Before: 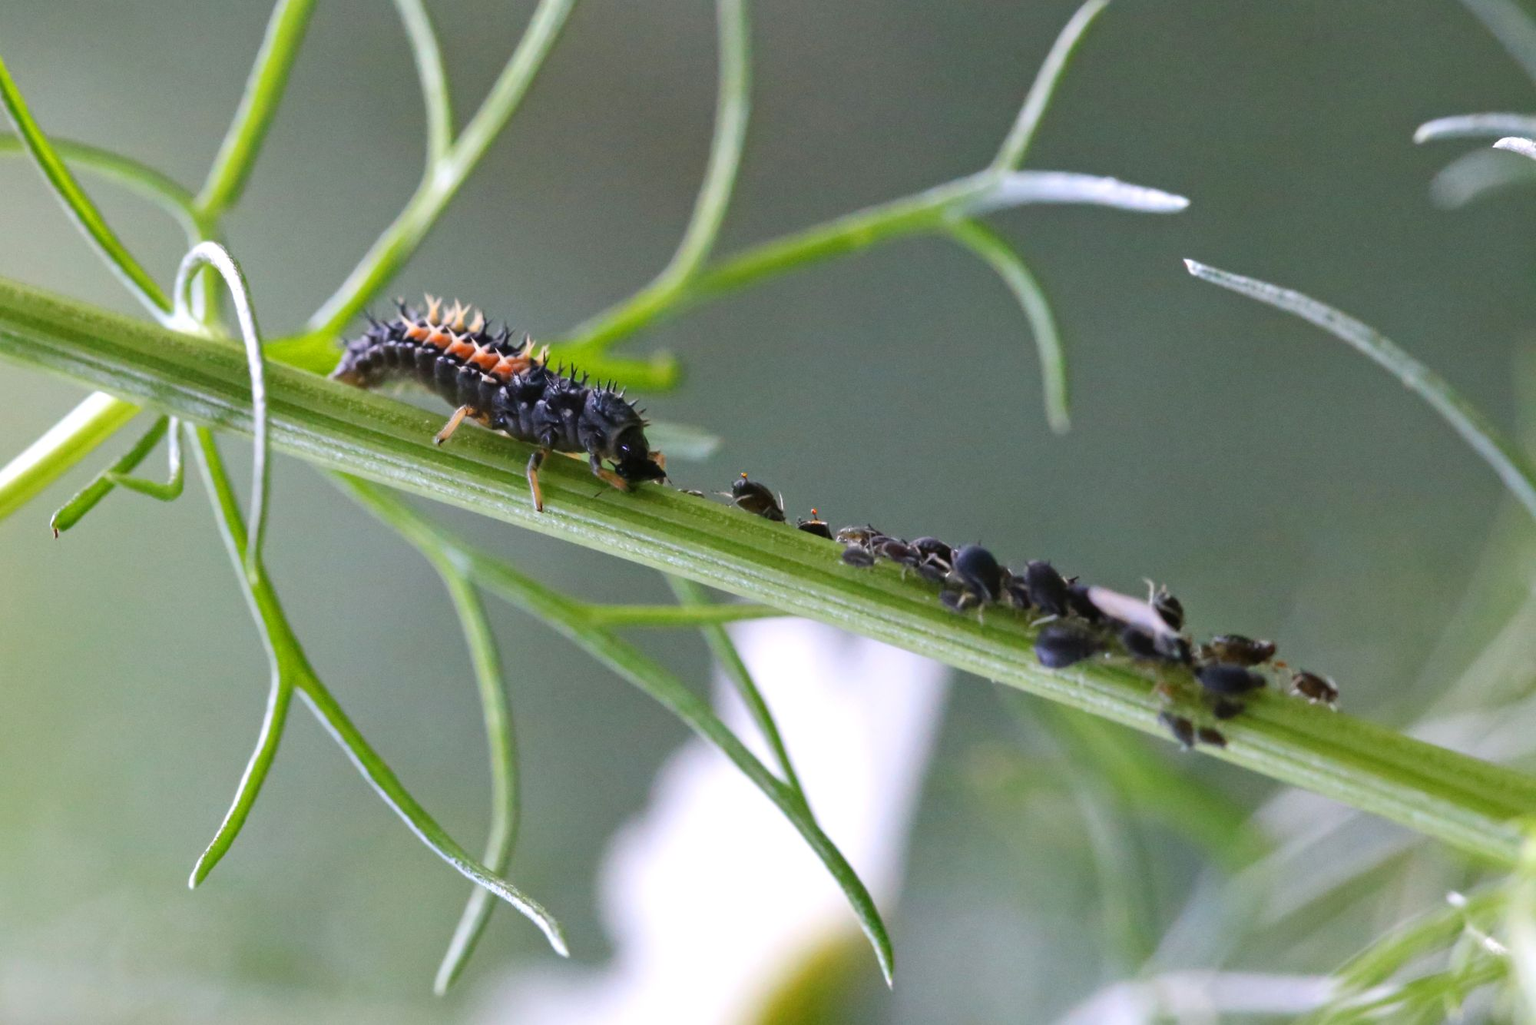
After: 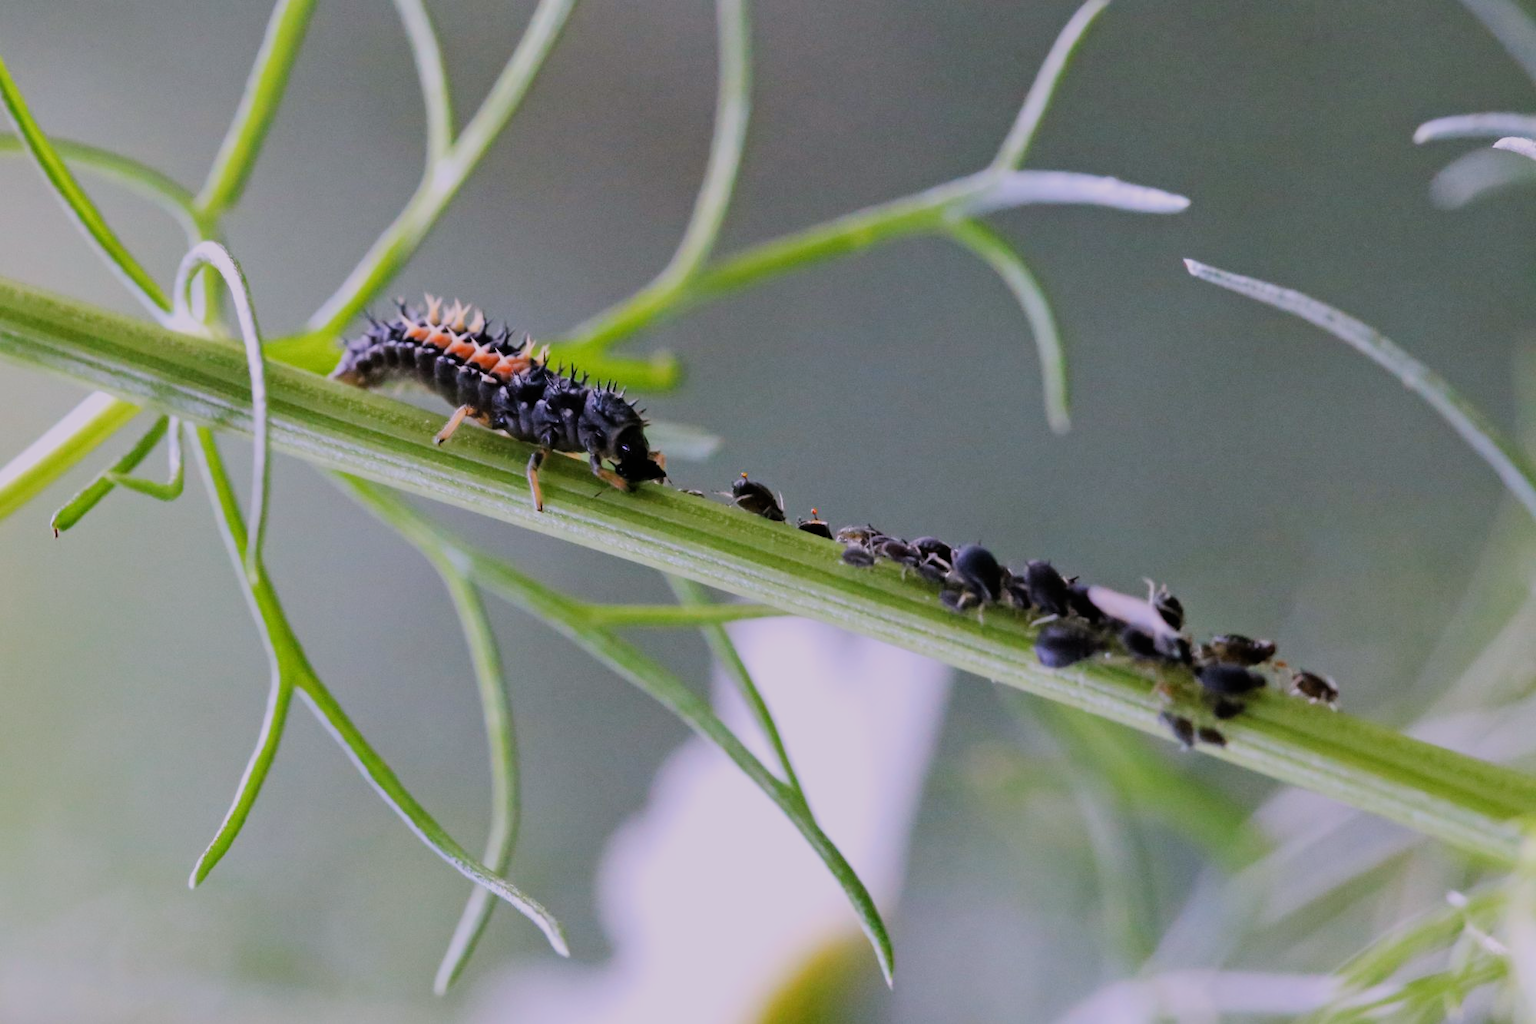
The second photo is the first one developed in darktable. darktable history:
filmic rgb: black relative exposure -6.82 EV, white relative exposure 5.89 EV, hardness 2.71
exposure: compensate highlight preservation false
white balance: red 1.066, blue 1.119
